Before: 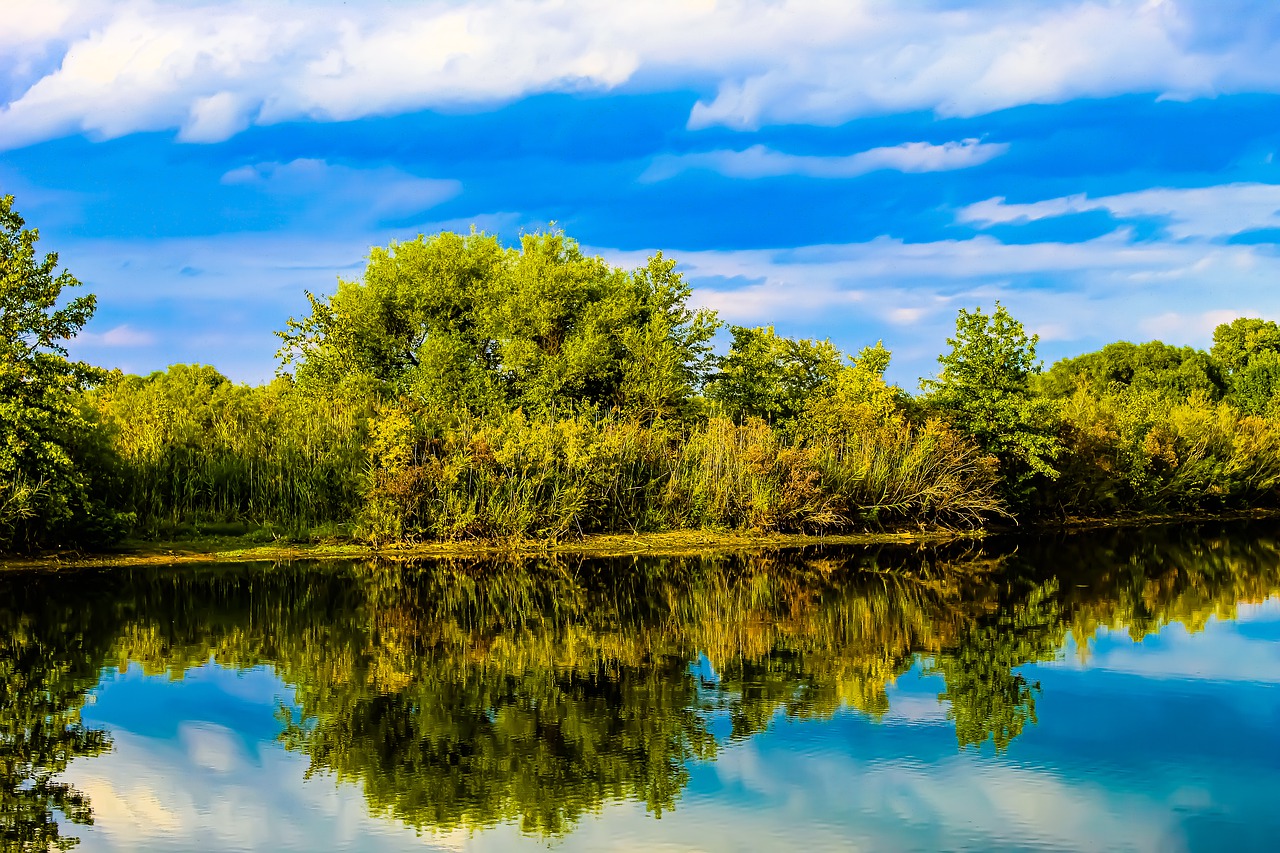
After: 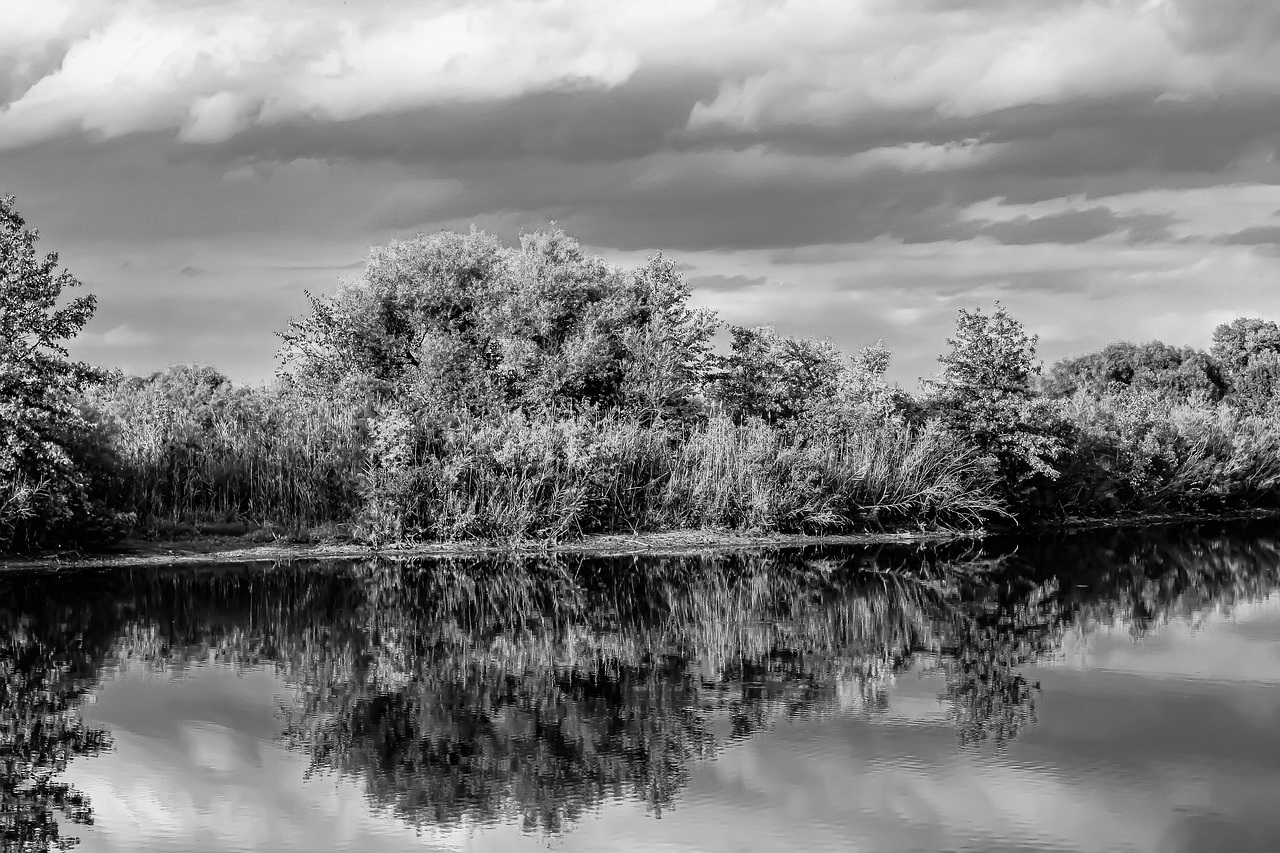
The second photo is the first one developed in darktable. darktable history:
monochrome: a -6.99, b 35.61, size 1.4
velvia: on, module defaults
